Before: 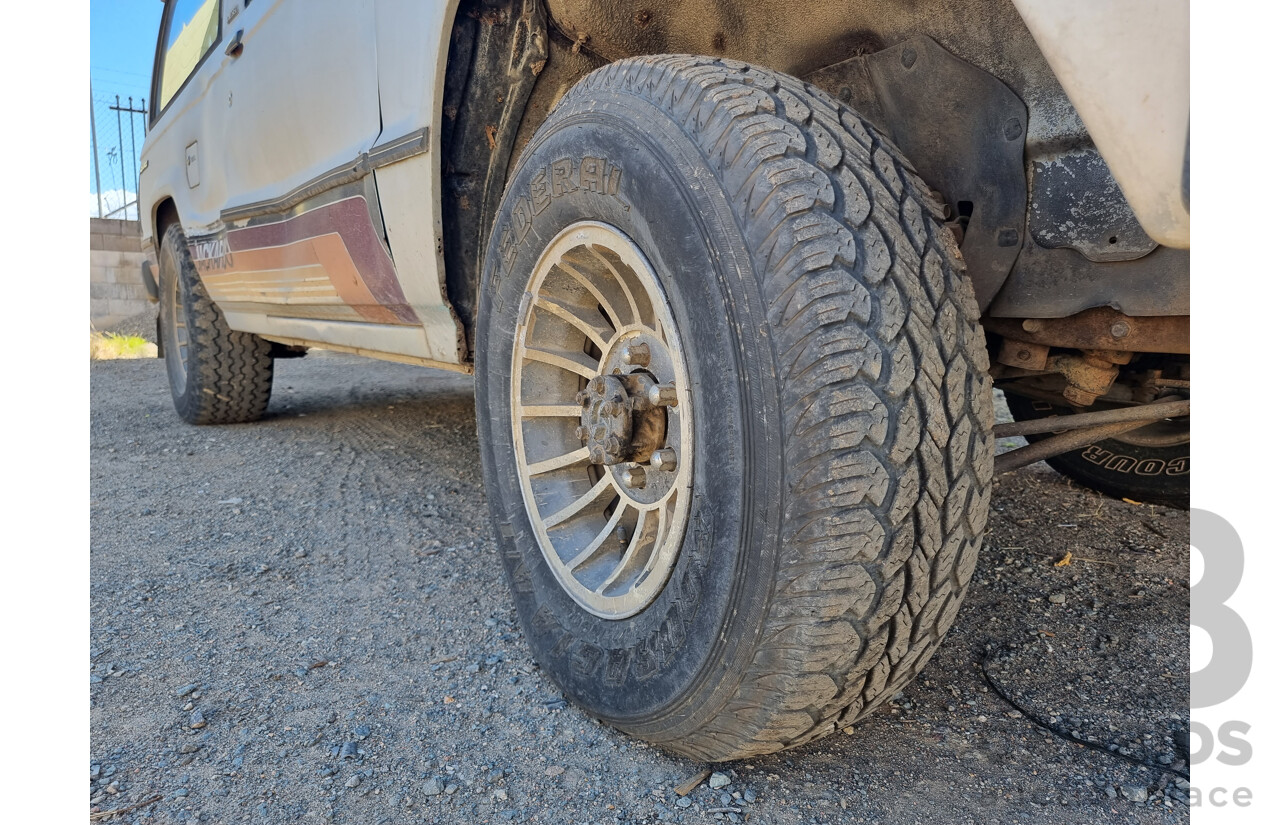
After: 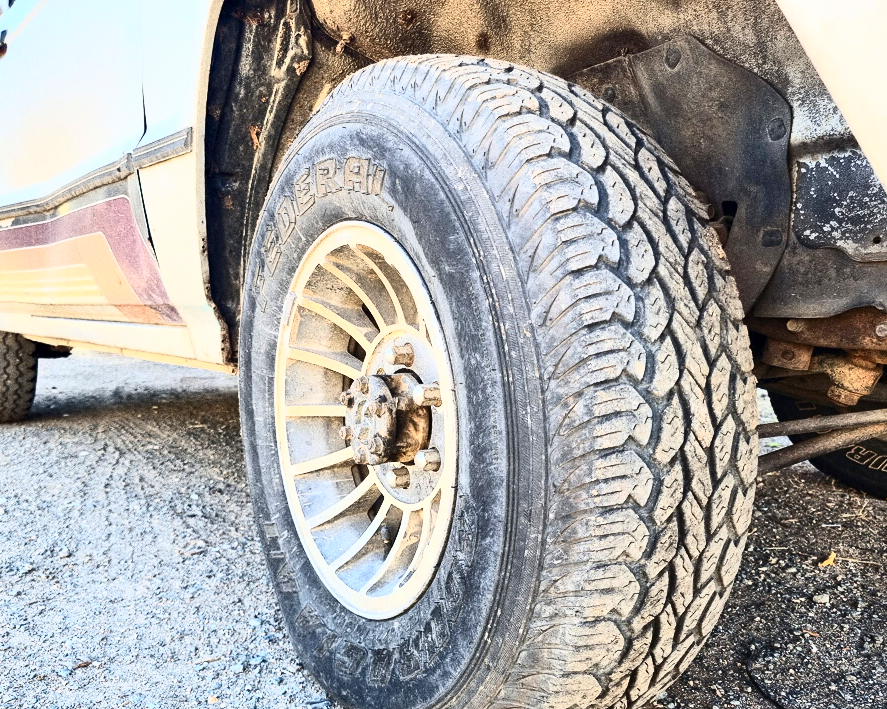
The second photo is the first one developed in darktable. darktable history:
contrast brightness saturation: contrast 0.62, brightness 0.34, saturation 0.14
crop: left 18.479%, right 12.2%, bottom 13.971%
exposure: black level correction 0.001, exposure 0.5 EV, compensate exposure bias true, compensate highlight preservation false
grain: coarseness 0.09 ISO, strength 40%
